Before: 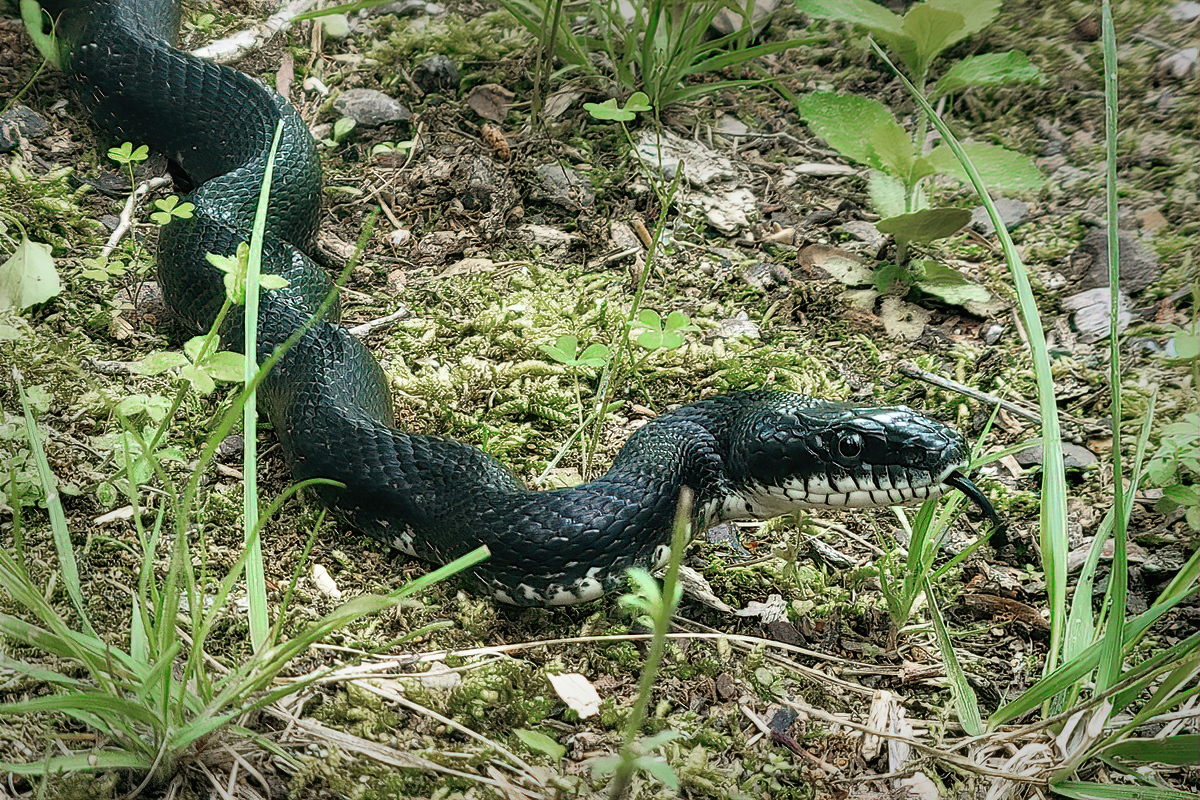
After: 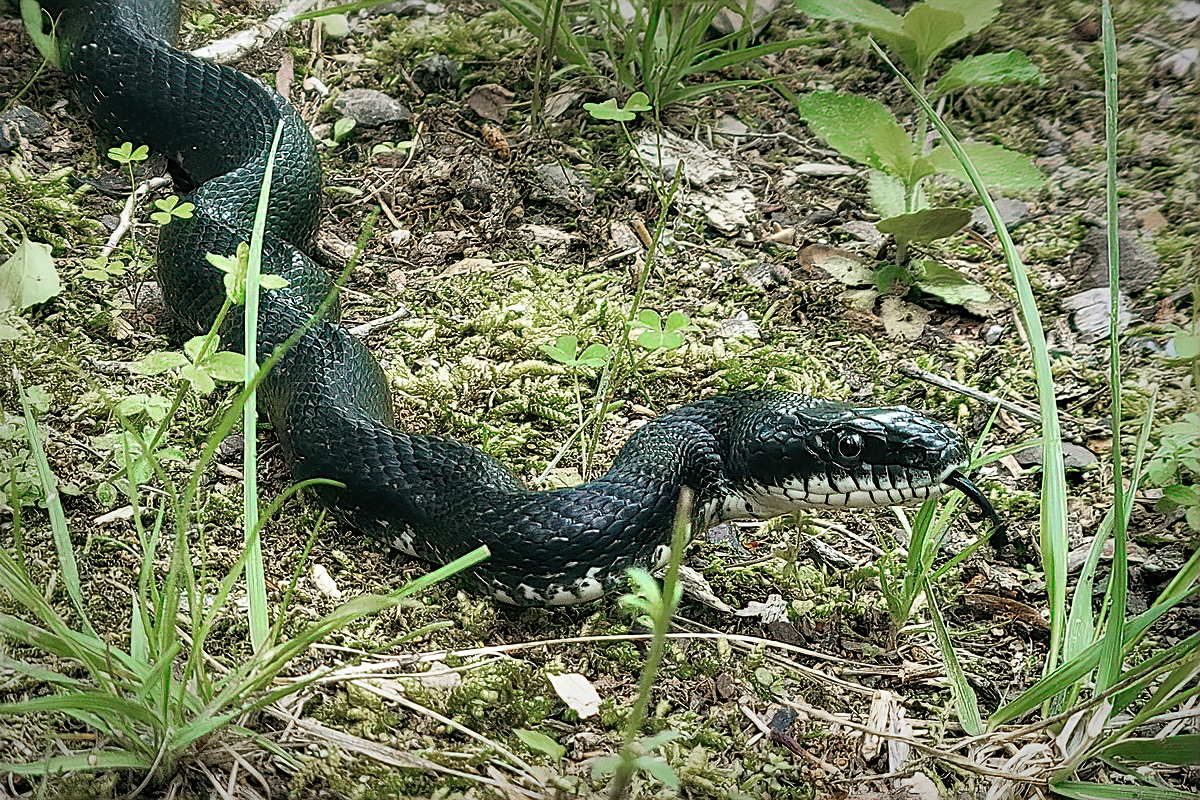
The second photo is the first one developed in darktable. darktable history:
sharpen: on, module defaults
vignetting: fall-off start 100.6%, dithering 8-bit output
